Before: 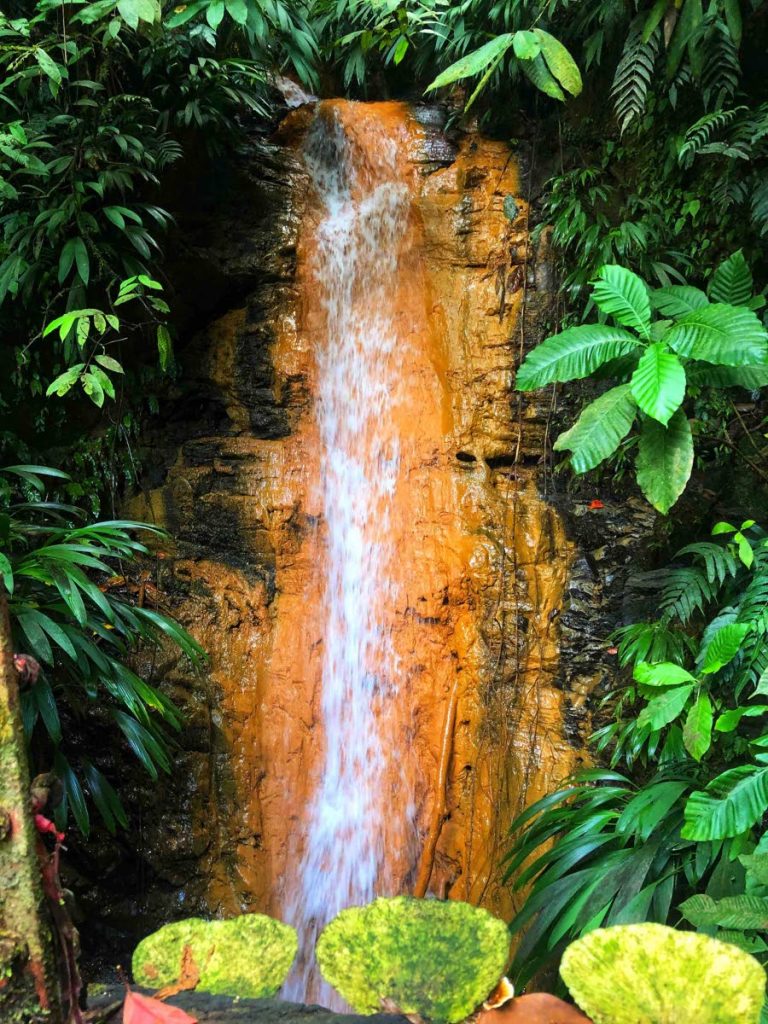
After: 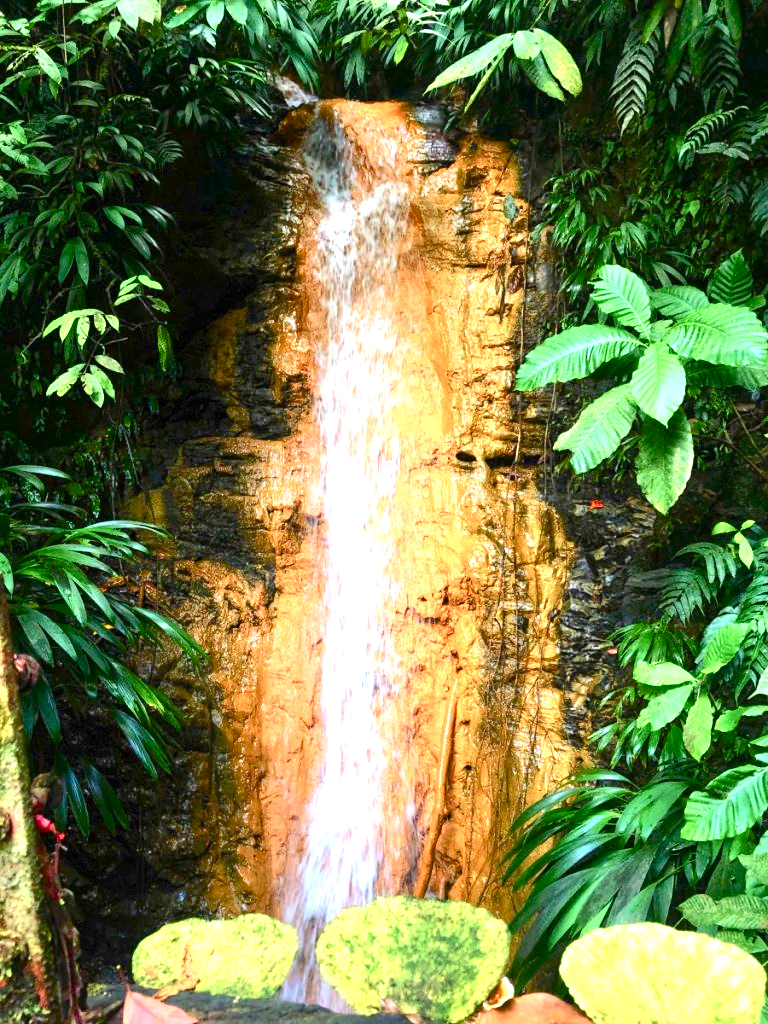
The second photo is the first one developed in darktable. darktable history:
color balance rgb: linear chroma grading › global chroma 6.604%, perceptual saturation grading › global saturation 0.036%, perceptual saturation grading › highlights -16.056%, perceptual saturation grading › shadows 25.845%, saturation formula JzAzBz (2021)
exposure: black level correction 0, exposure 0.837 EV, compensate exposure bias true, compensate highlight preservation false
